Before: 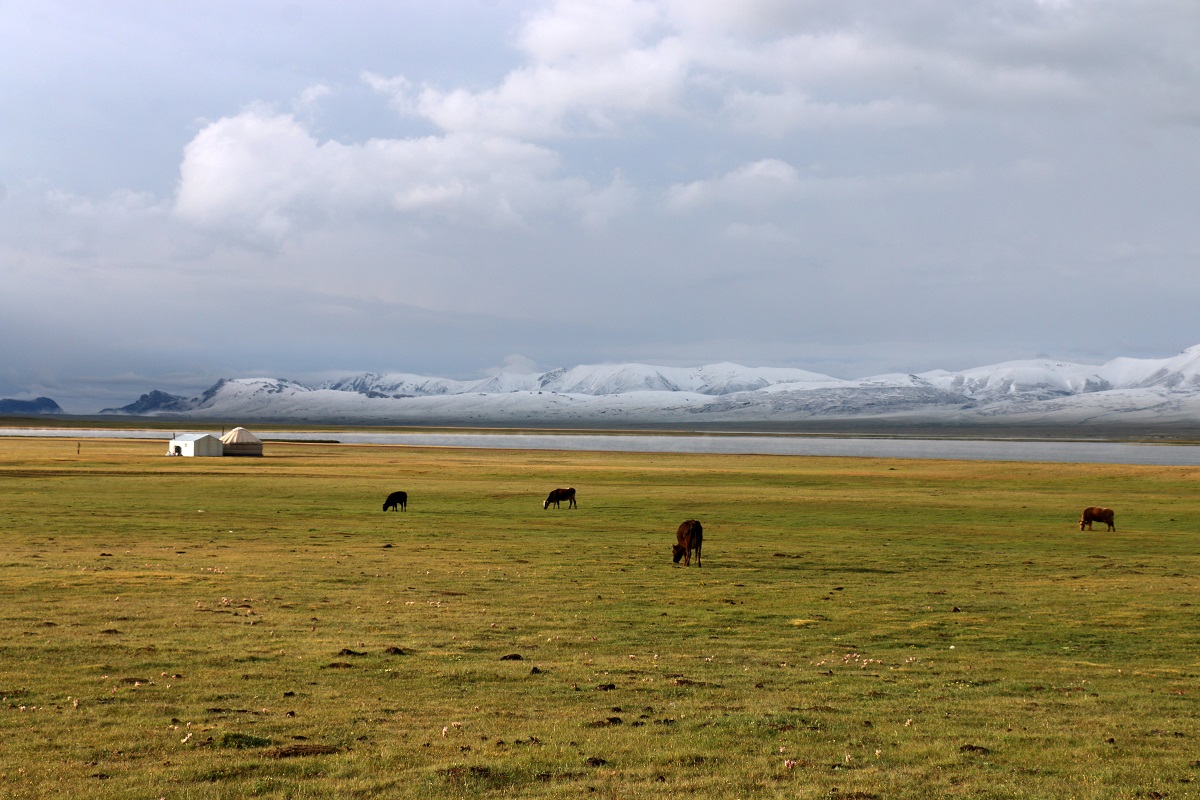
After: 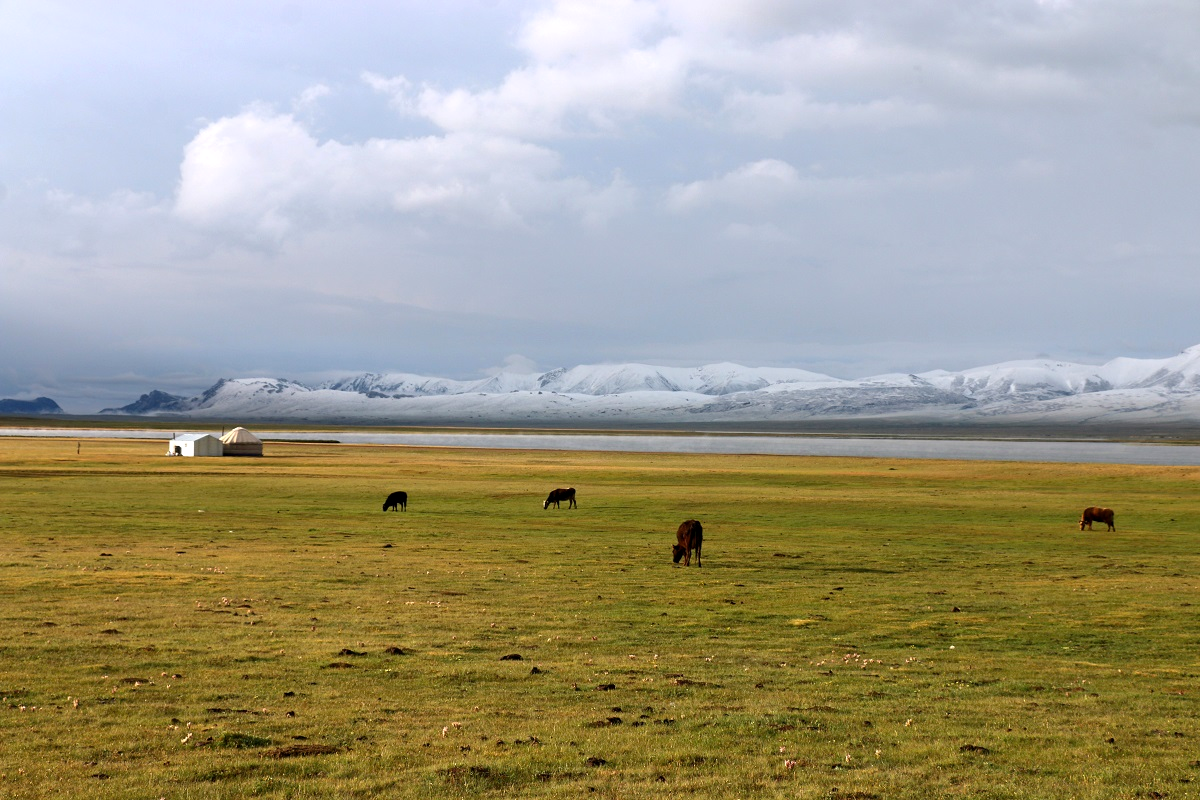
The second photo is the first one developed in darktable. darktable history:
exposure: black level correction 0.001, exposure 0.141 EV, compensate highlight preservation false
color balance rgb: perceptual saturation grading › global saturation 0.668%, global vibrance 12.491%
